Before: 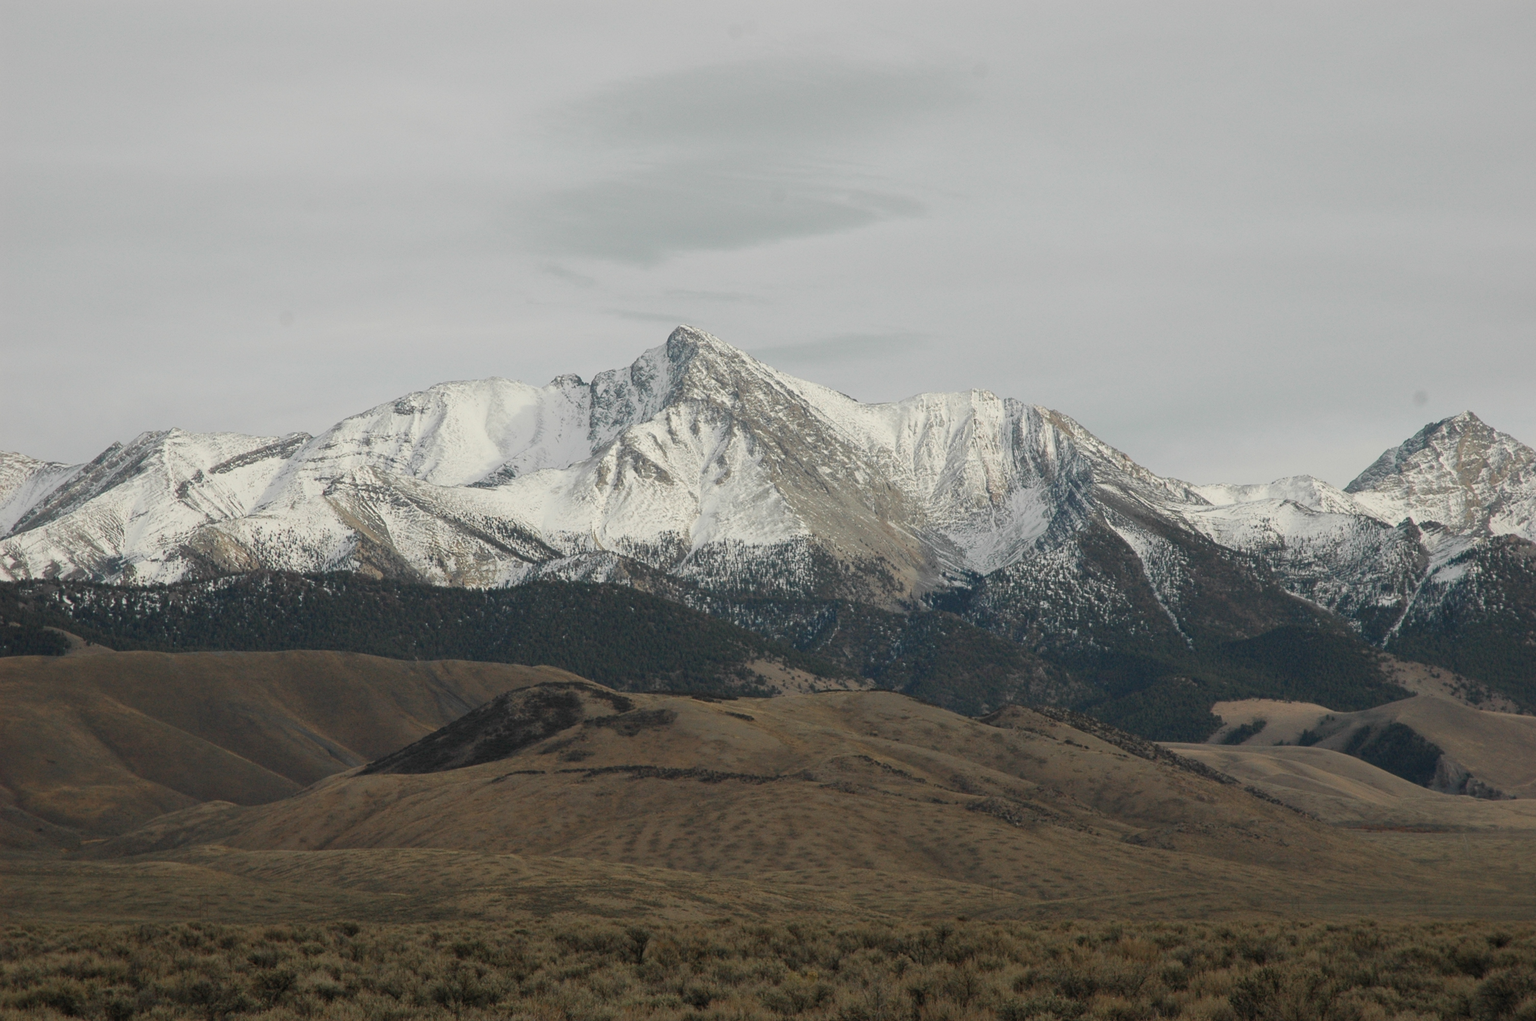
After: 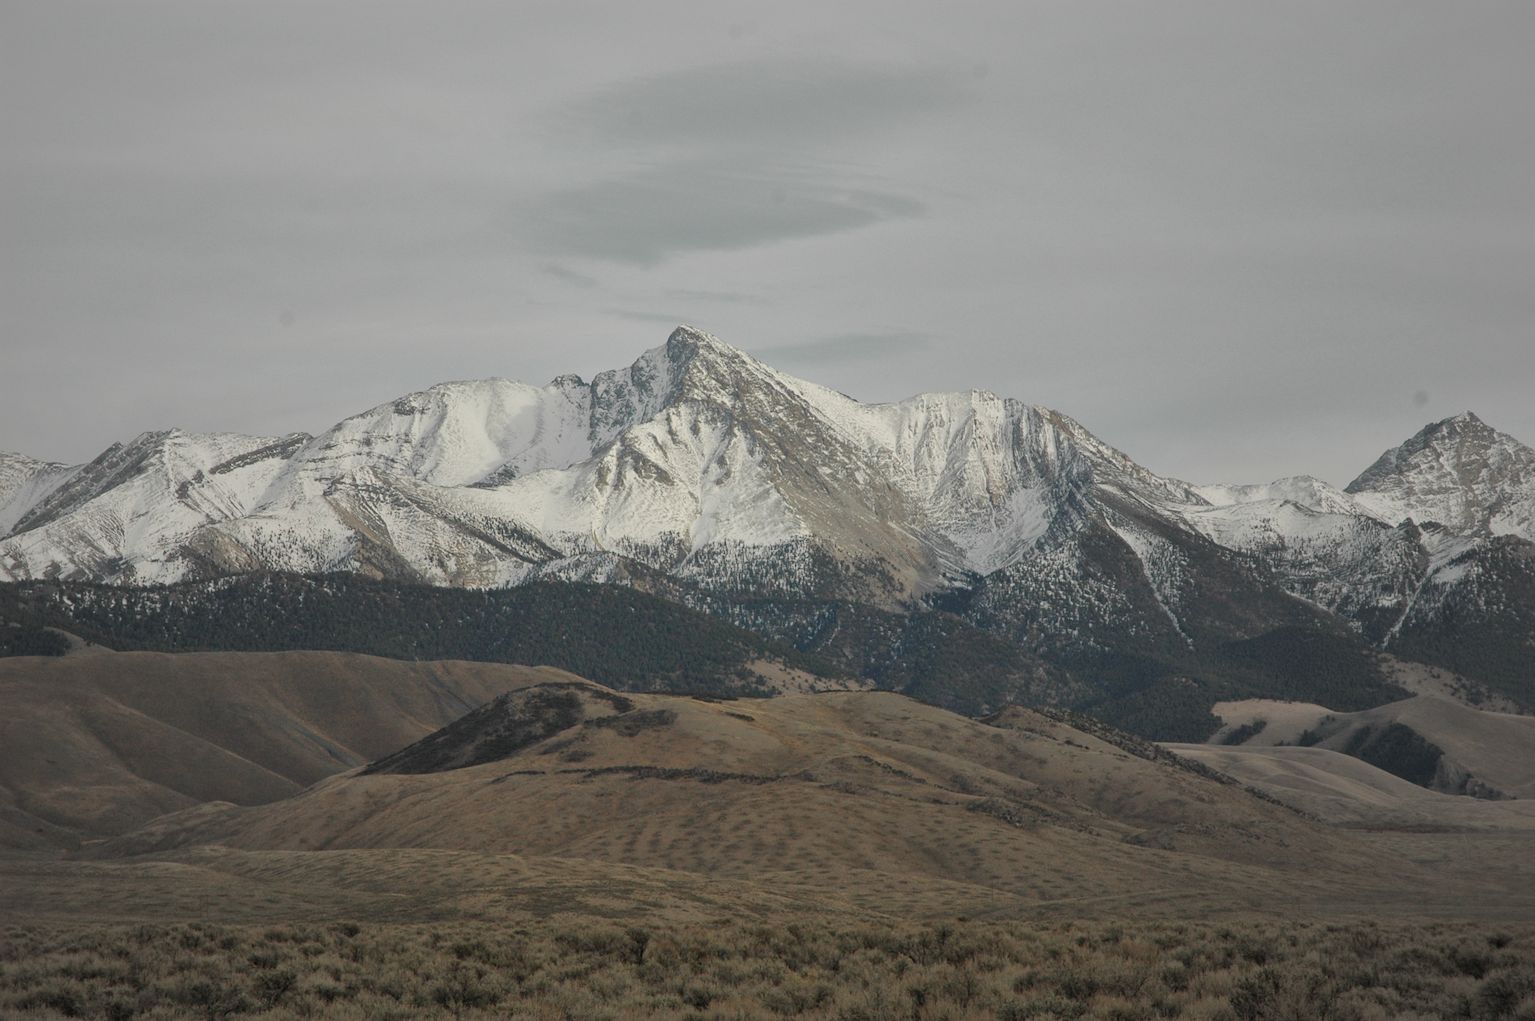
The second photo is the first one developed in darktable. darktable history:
vignetting: fall-off start 18.21%, fall-off radius 137.95%, brightness -0.207, center (-0.078, 0.066), width/height ratio 0.62, shape 0.59
shadows and highlights: on, module defaults
